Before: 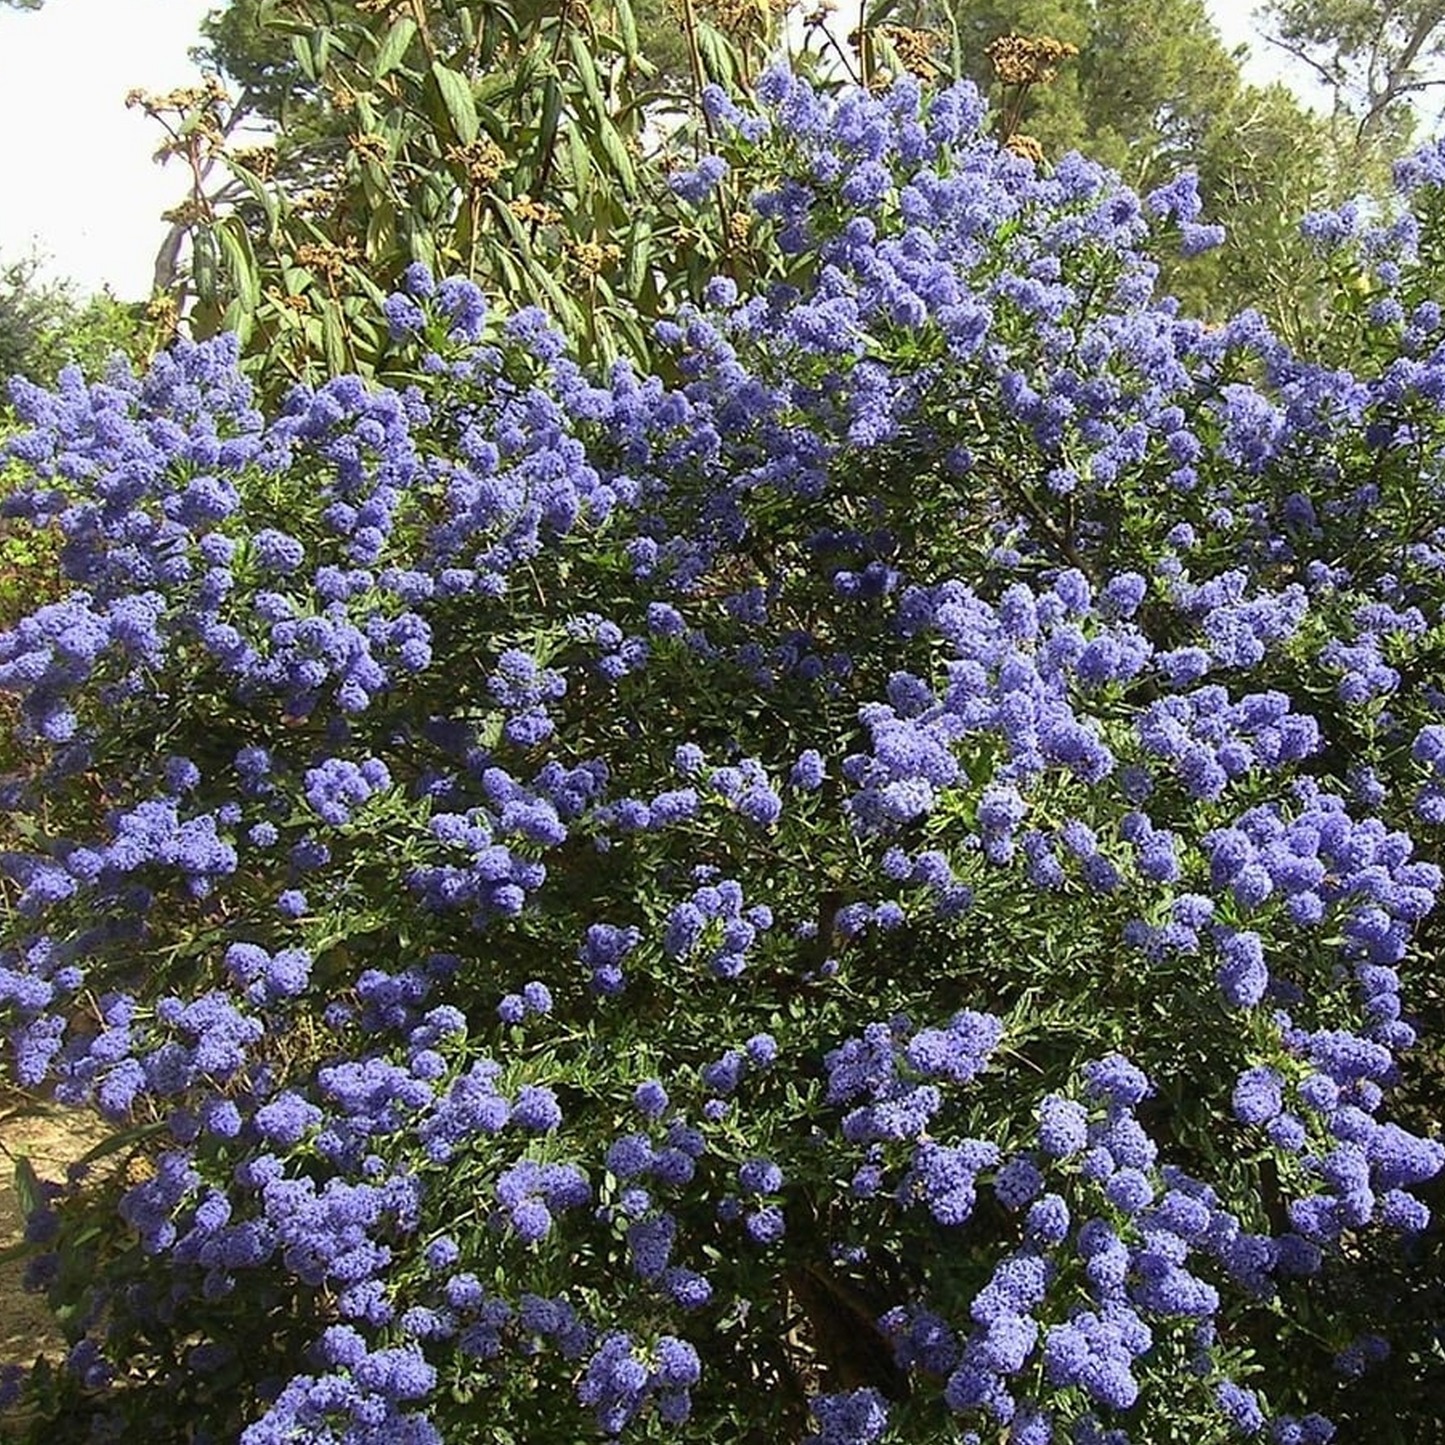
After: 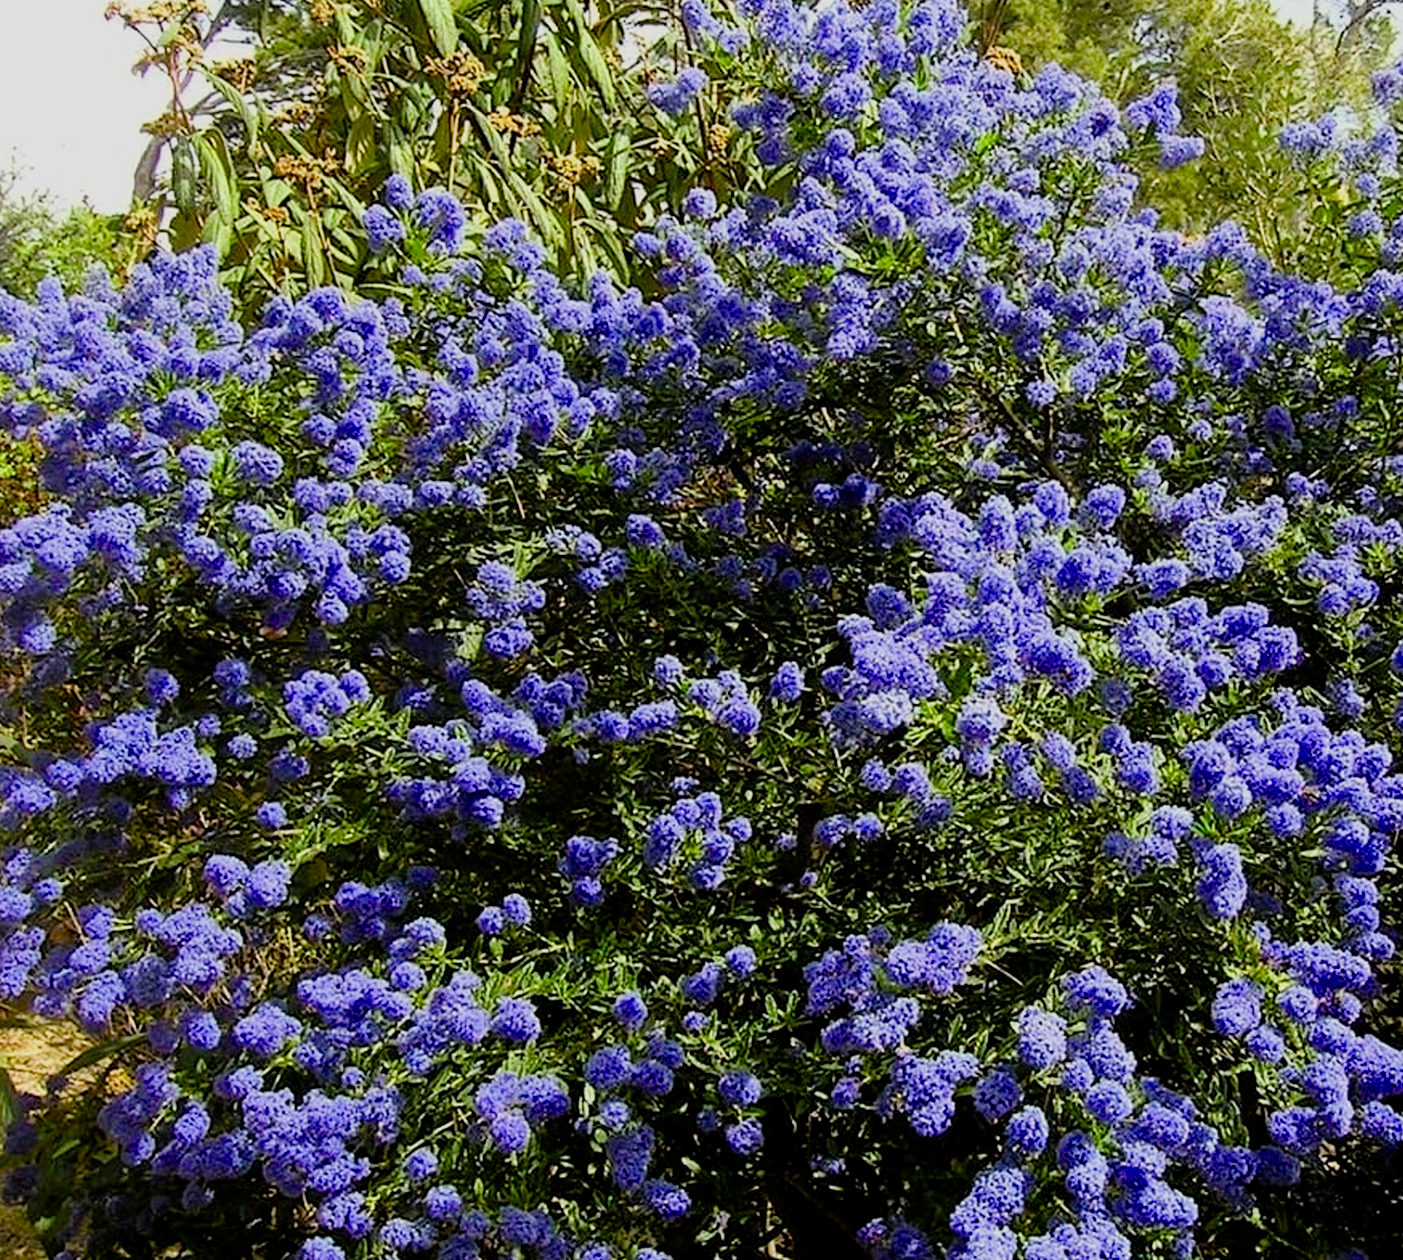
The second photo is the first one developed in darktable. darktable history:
crop: left 1.507%, top 6.147%, right 1.379%, bottom 6.637%
color balance rgb: perceptual saturation grading › global saturation 20%, perceptual saturation grading › highlights -25%, perceptual saturation grading › shadows 50%
filmic rgb: black relative exposure -7.75 EV, white relative exposure 4.4 EV, threshold 3 EV, target black luminance 0%, hardness 3.76, latitude 50.51%, contrast 1.074, highlights saturation mix 10%, shadows ↔ highlights balance -0.22%, color science v4 (2020), enable highlight reconstruction true
